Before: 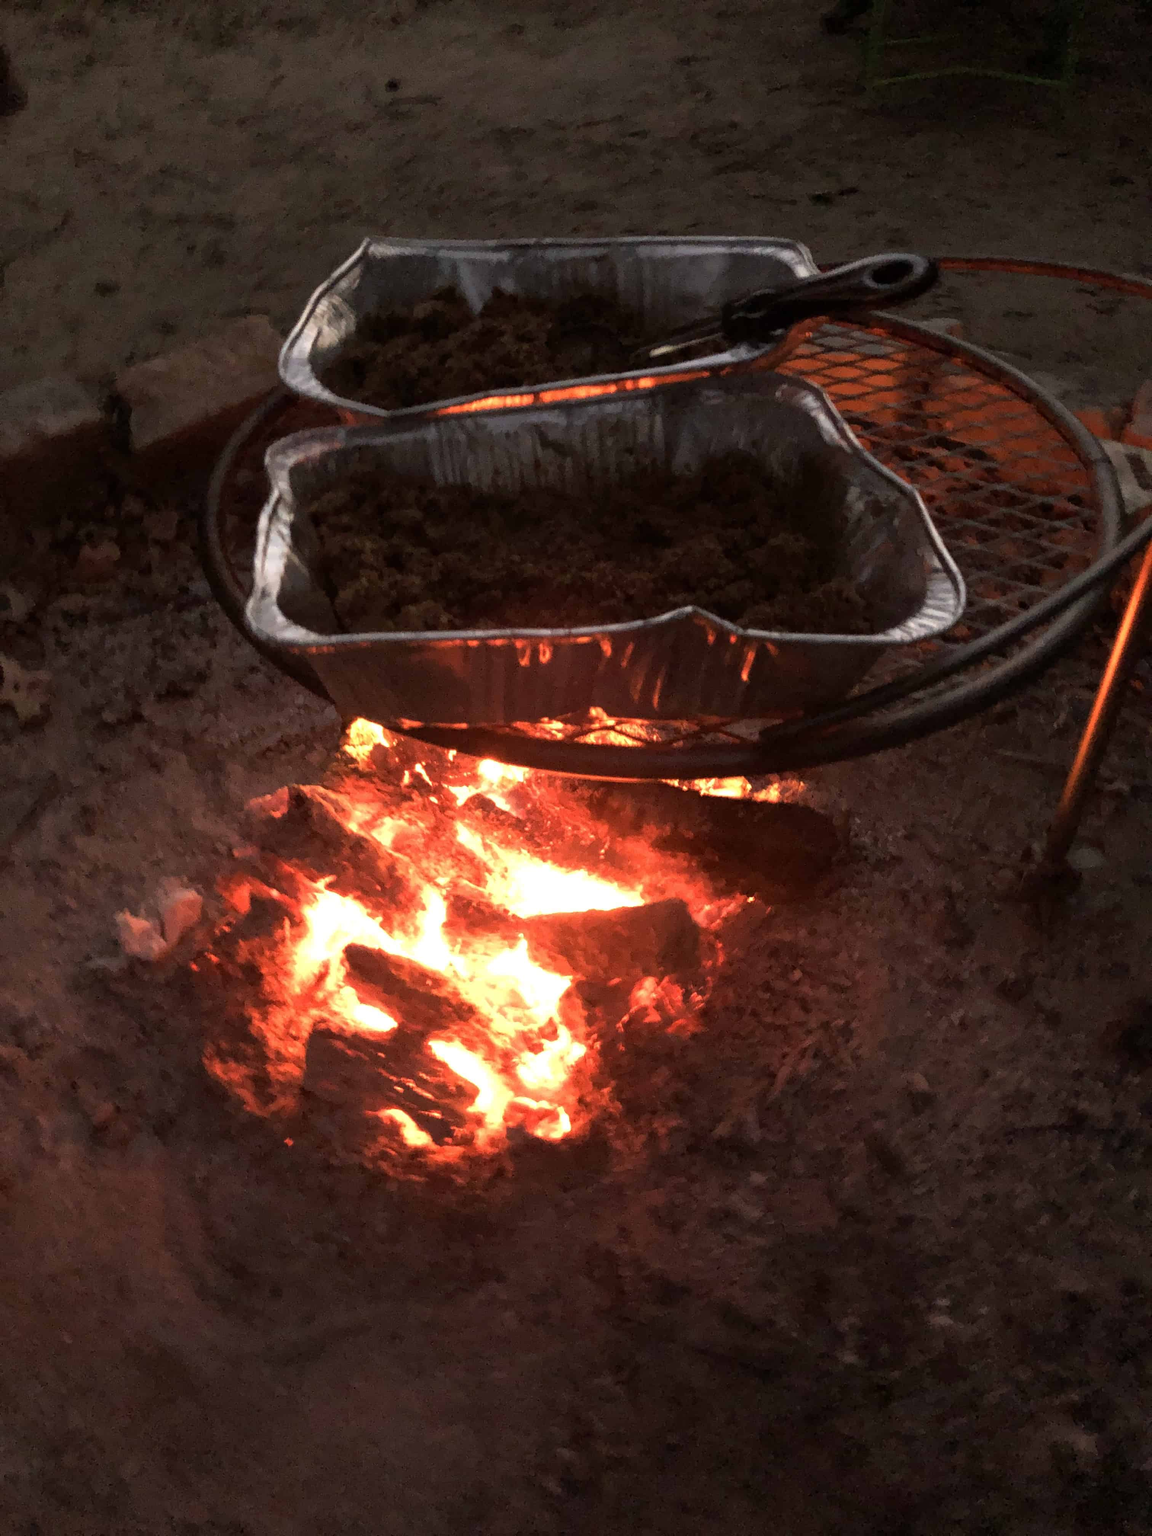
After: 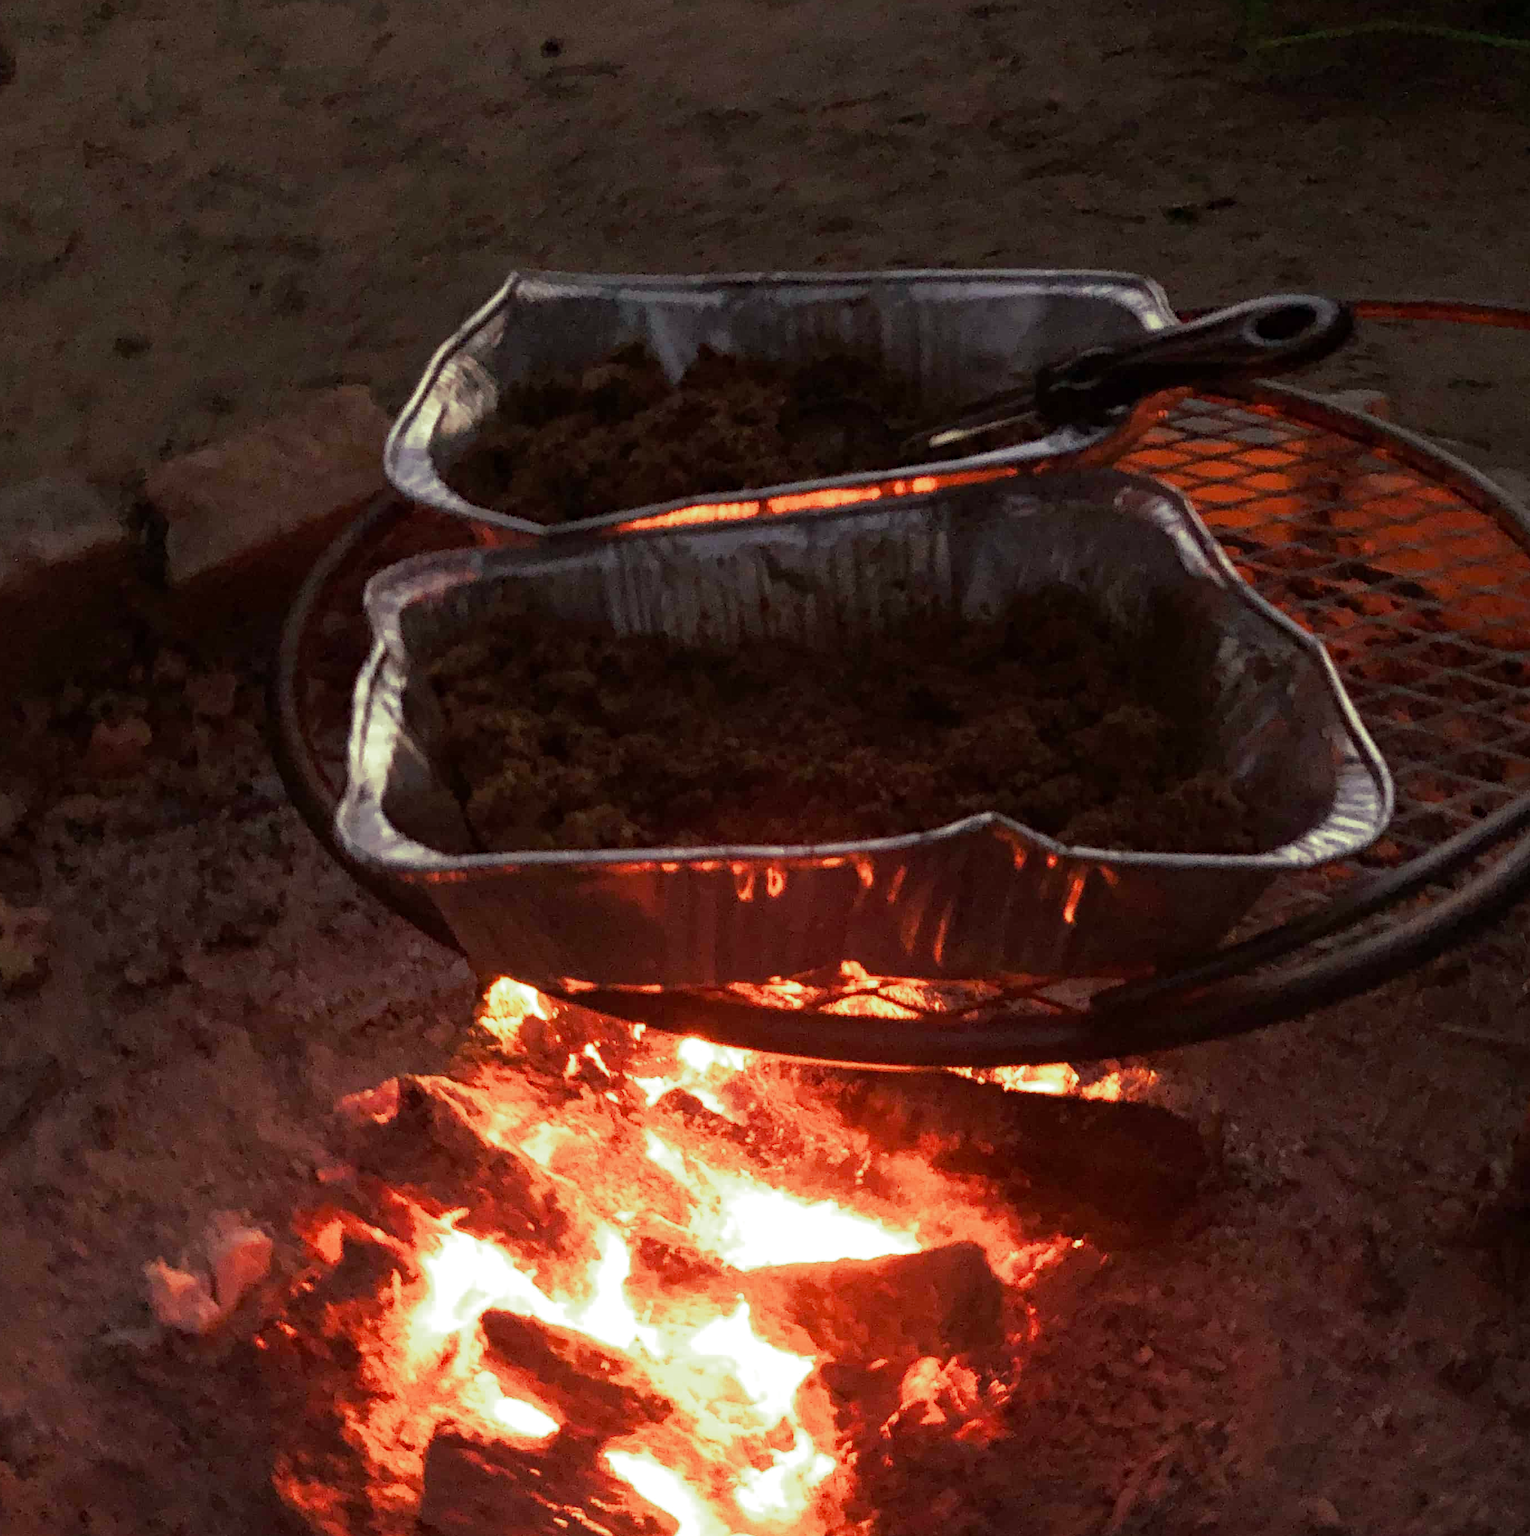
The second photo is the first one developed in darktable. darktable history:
crop: left 1.509%, top 3.452%, right 7.696%, bottom 28.452%
haze removal: compatibility mode true, adaptive false
split-toning: shadows › hue 290.82°, shadows › saturation 0.34, highlights › saturation 0.38, balance 0, compress 50%
